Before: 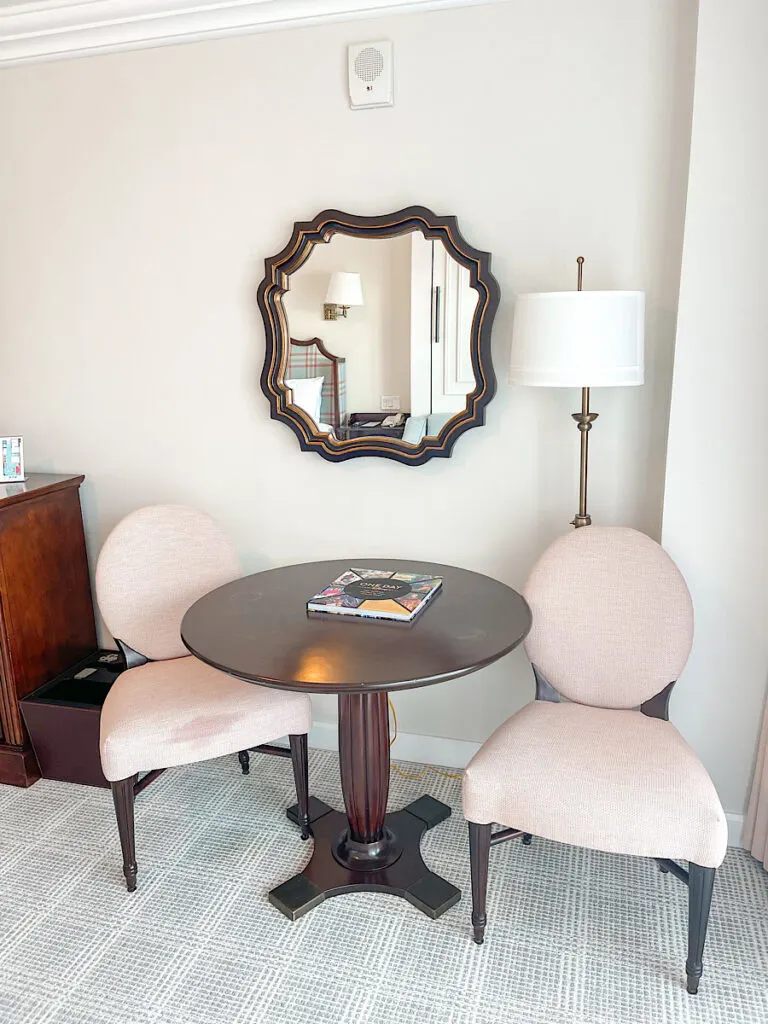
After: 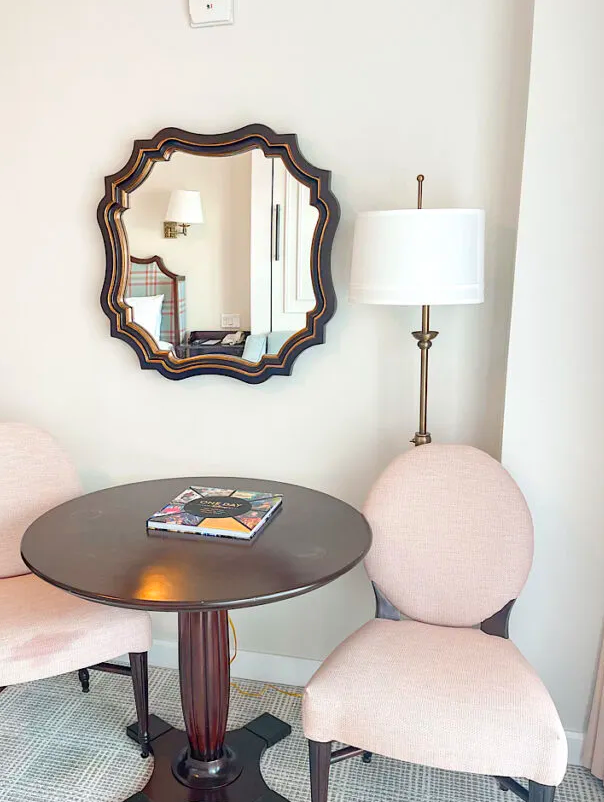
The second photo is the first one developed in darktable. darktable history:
contrast brightness saturation: contrast 0.091, saturation 0.272
crop and rotate: left 20.842%, top 8.04%, right 0.474%, bottom 13.612%
